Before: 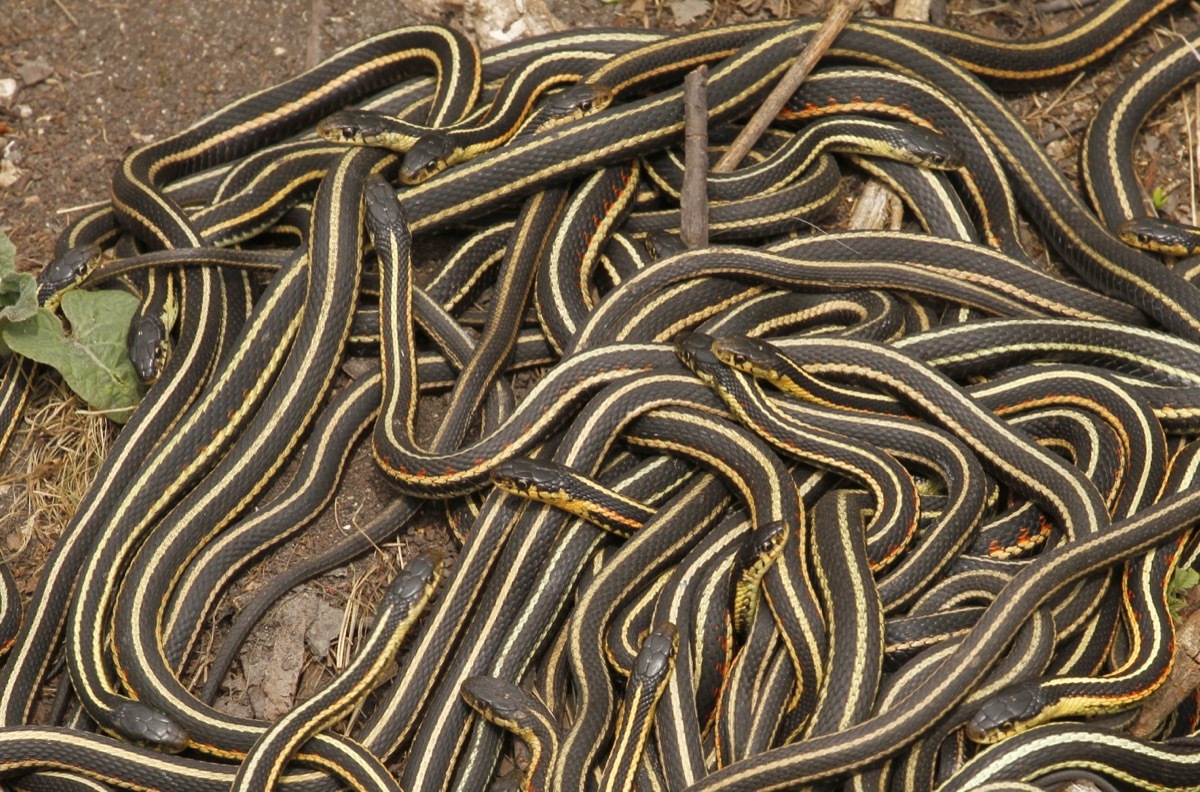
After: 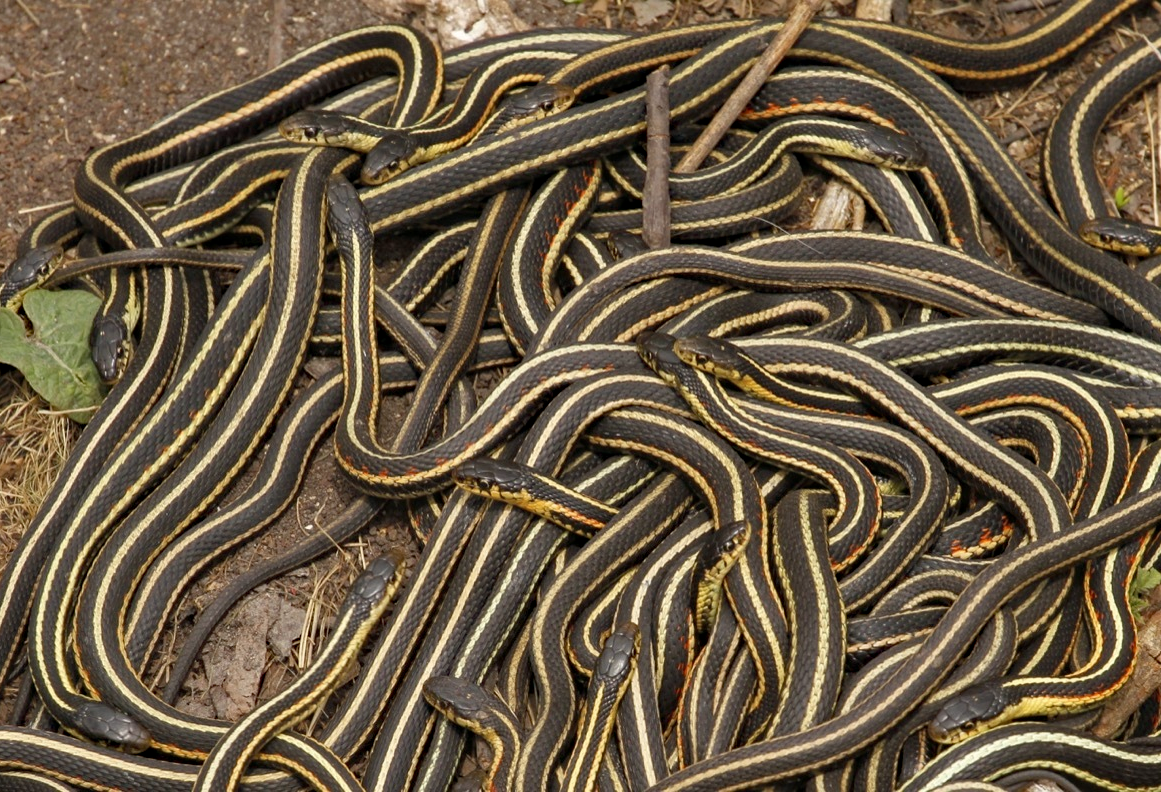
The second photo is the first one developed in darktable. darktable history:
haze removal: strength 0.29, distance 0.25, compatibility mode true, adaptive false
crop and rotate: left 3.238%
